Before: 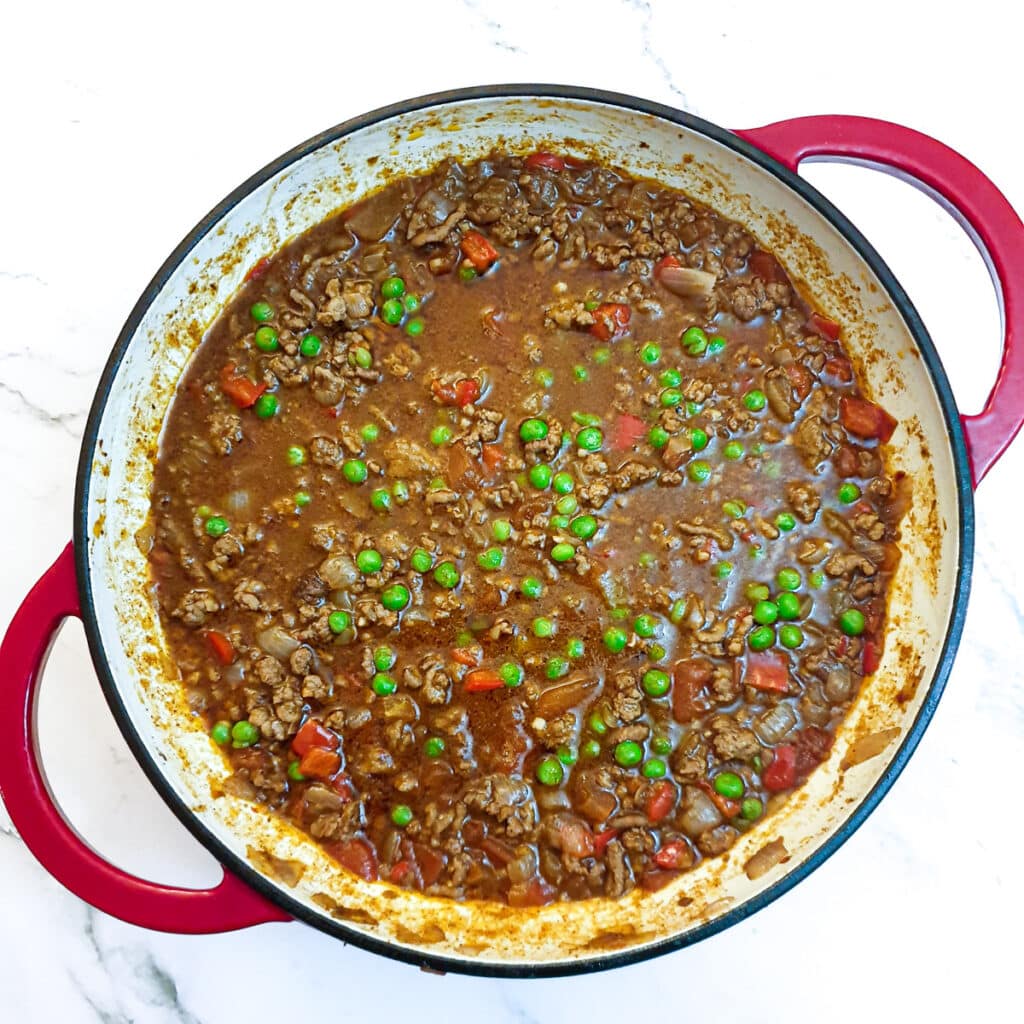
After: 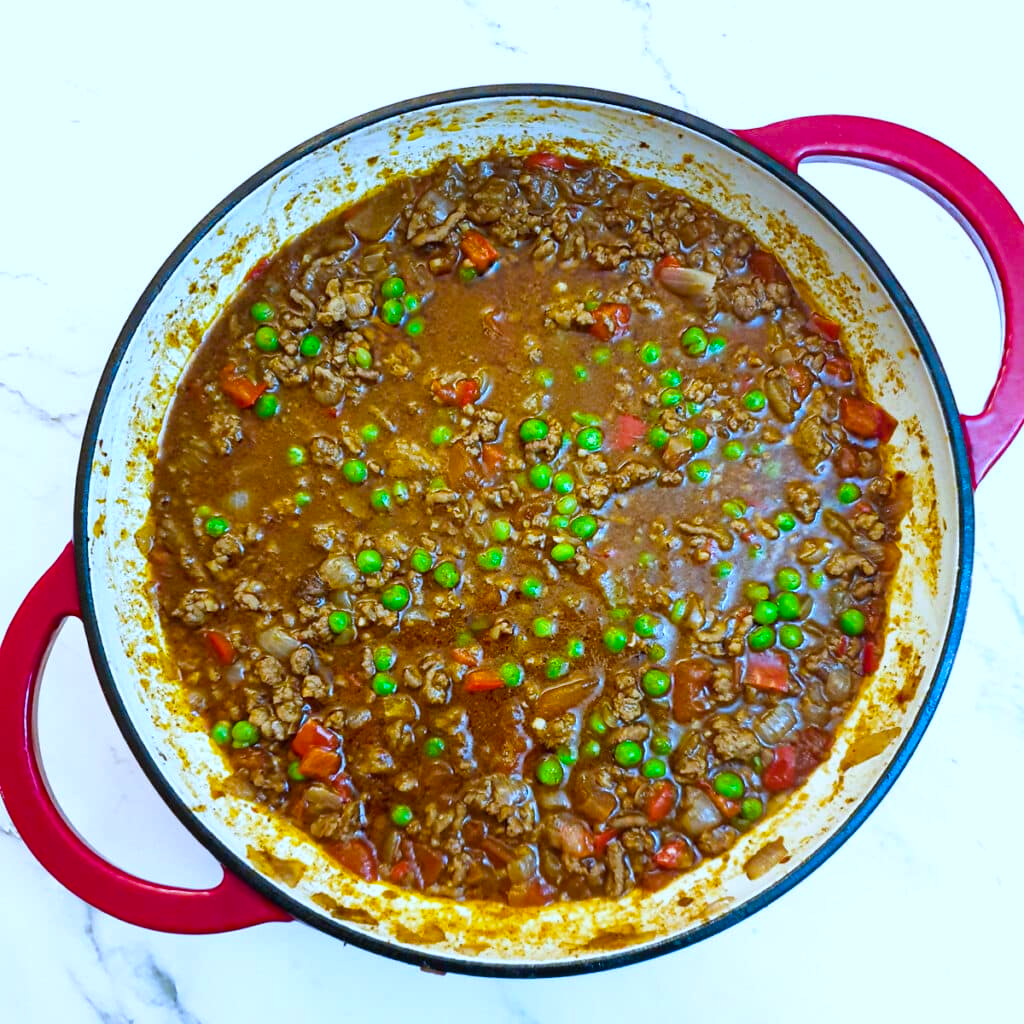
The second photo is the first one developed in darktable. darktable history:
white balance: red 0.926, green 1.003, blue 1.133
color balance rgb: linear chroma grading › global chroma 33.4%
